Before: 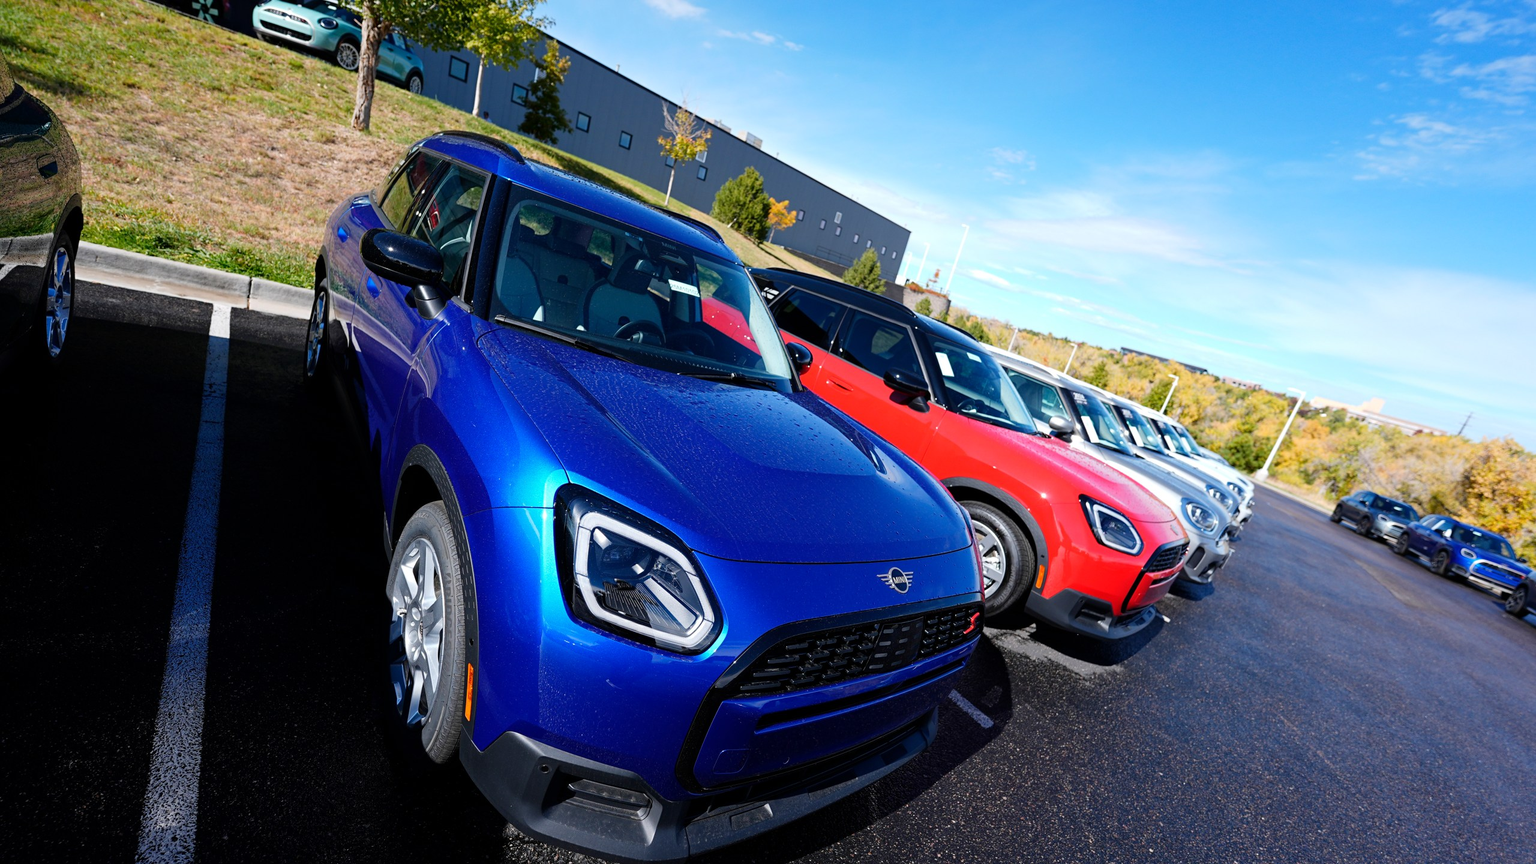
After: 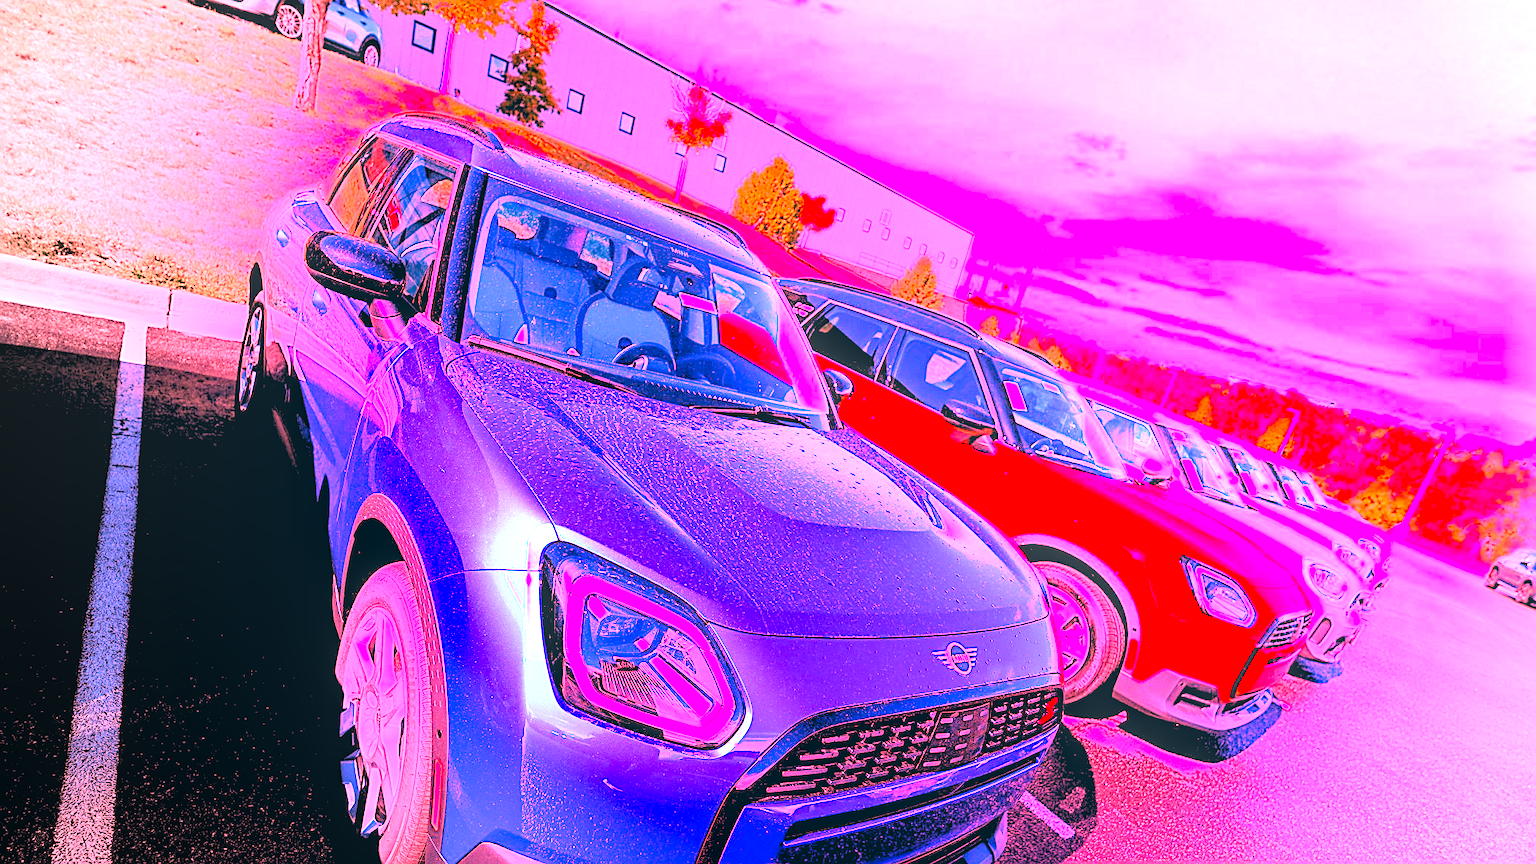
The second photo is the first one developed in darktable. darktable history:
levels: levels [0.093, 0.434, 0.988]
color correction: highlights a* 10.32, highlights b* 14.66, shadows a* -9.59, shadows b* -15.02
crop and rotate: left 7.196%, top 4.574%, right 10.605%, bottom 13.178%
vignetting: fall-off start 73.57%, center (0.22, -0.235)
sharpen: on, module defaults
local contrast: on, module defaults
white balance: red 4.26, blue 1.802
exposure: black level correction 0, exposure 1.5 EV, compensate highlight preservation false
